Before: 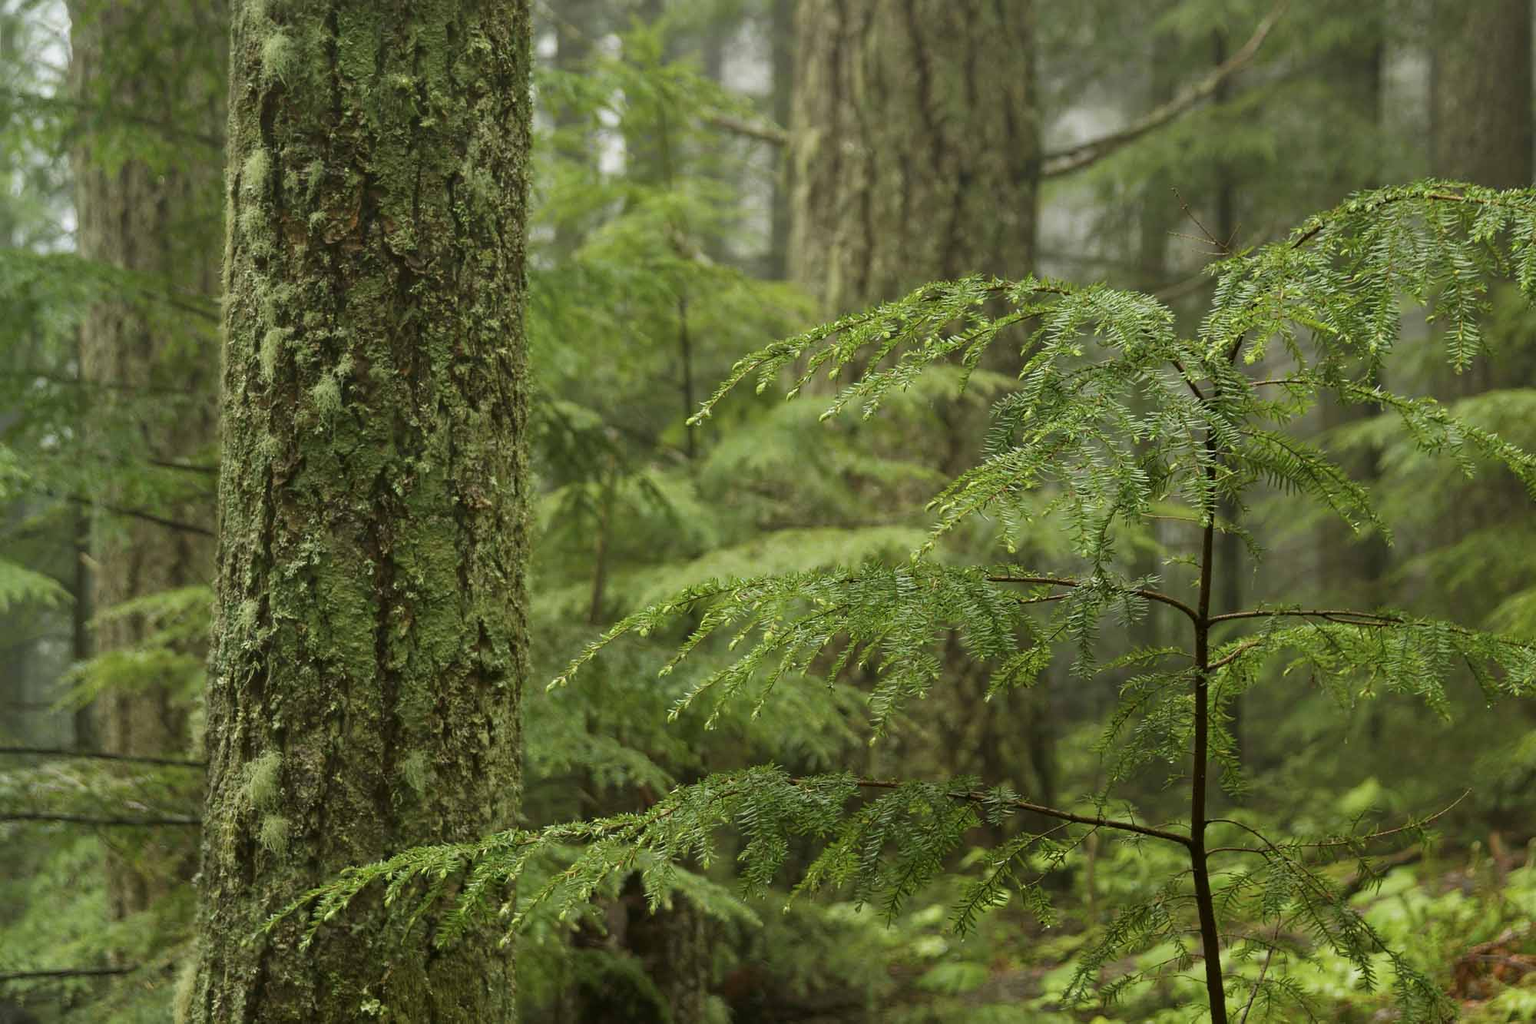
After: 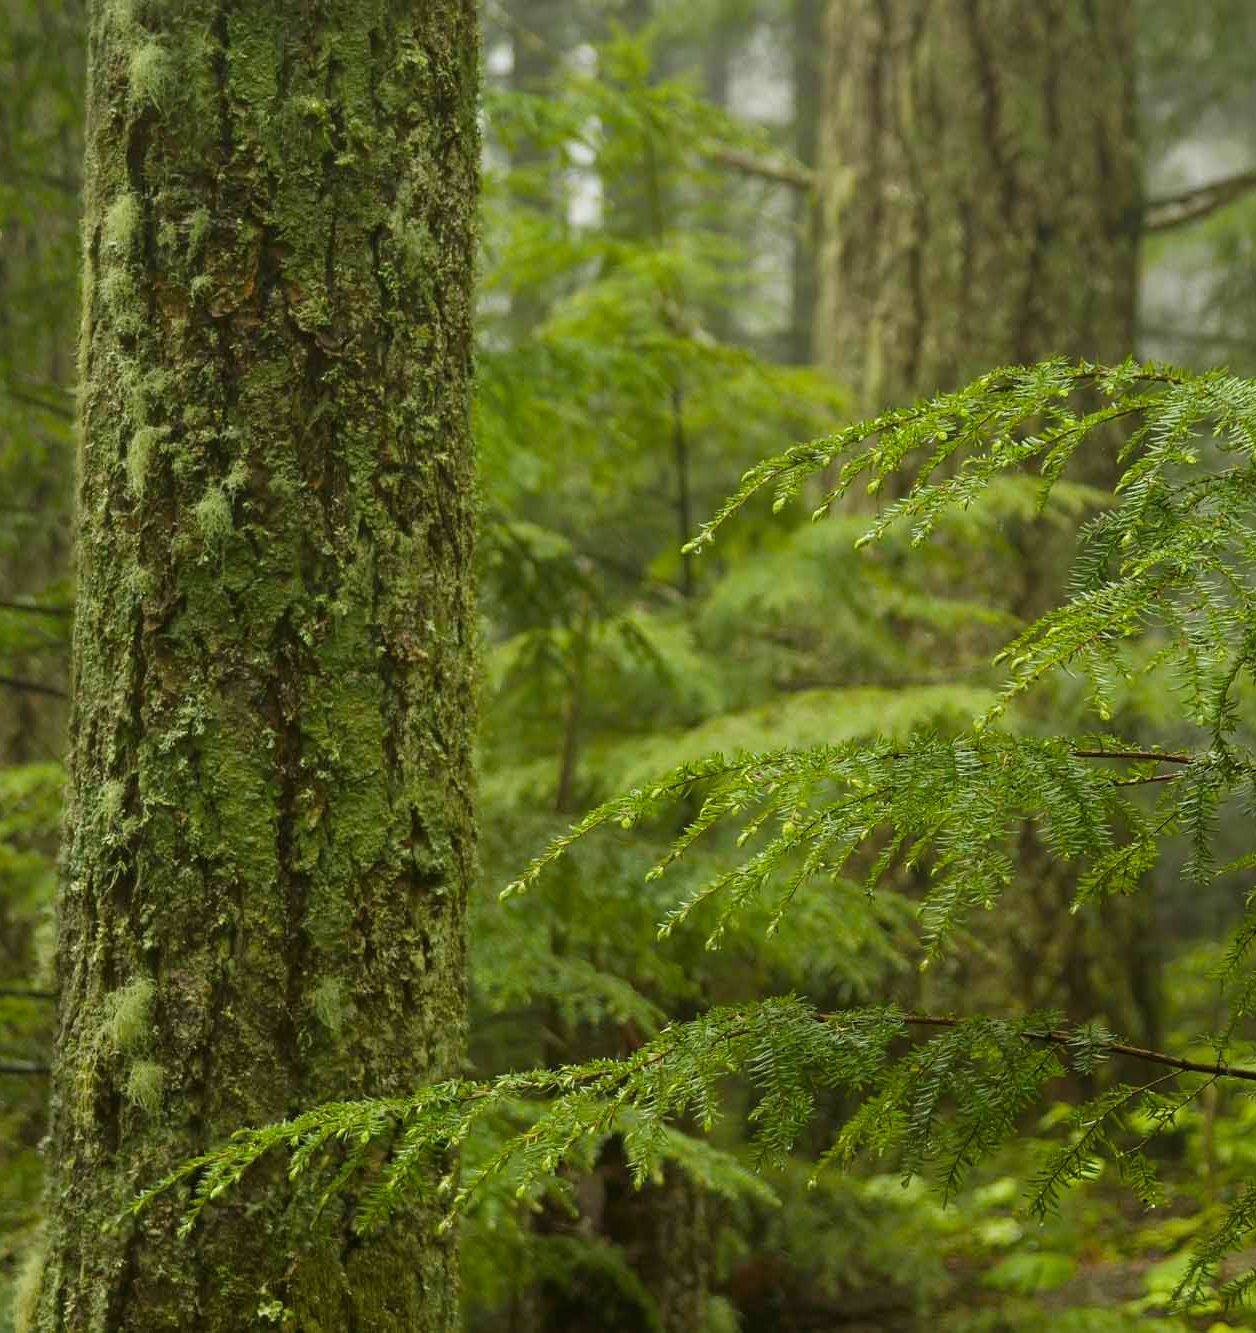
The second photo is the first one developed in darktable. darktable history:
color balance rgb: global vibrance 42.74%
crop: left 10.644%, right 26.528%
white balance: red 1, blue 1
